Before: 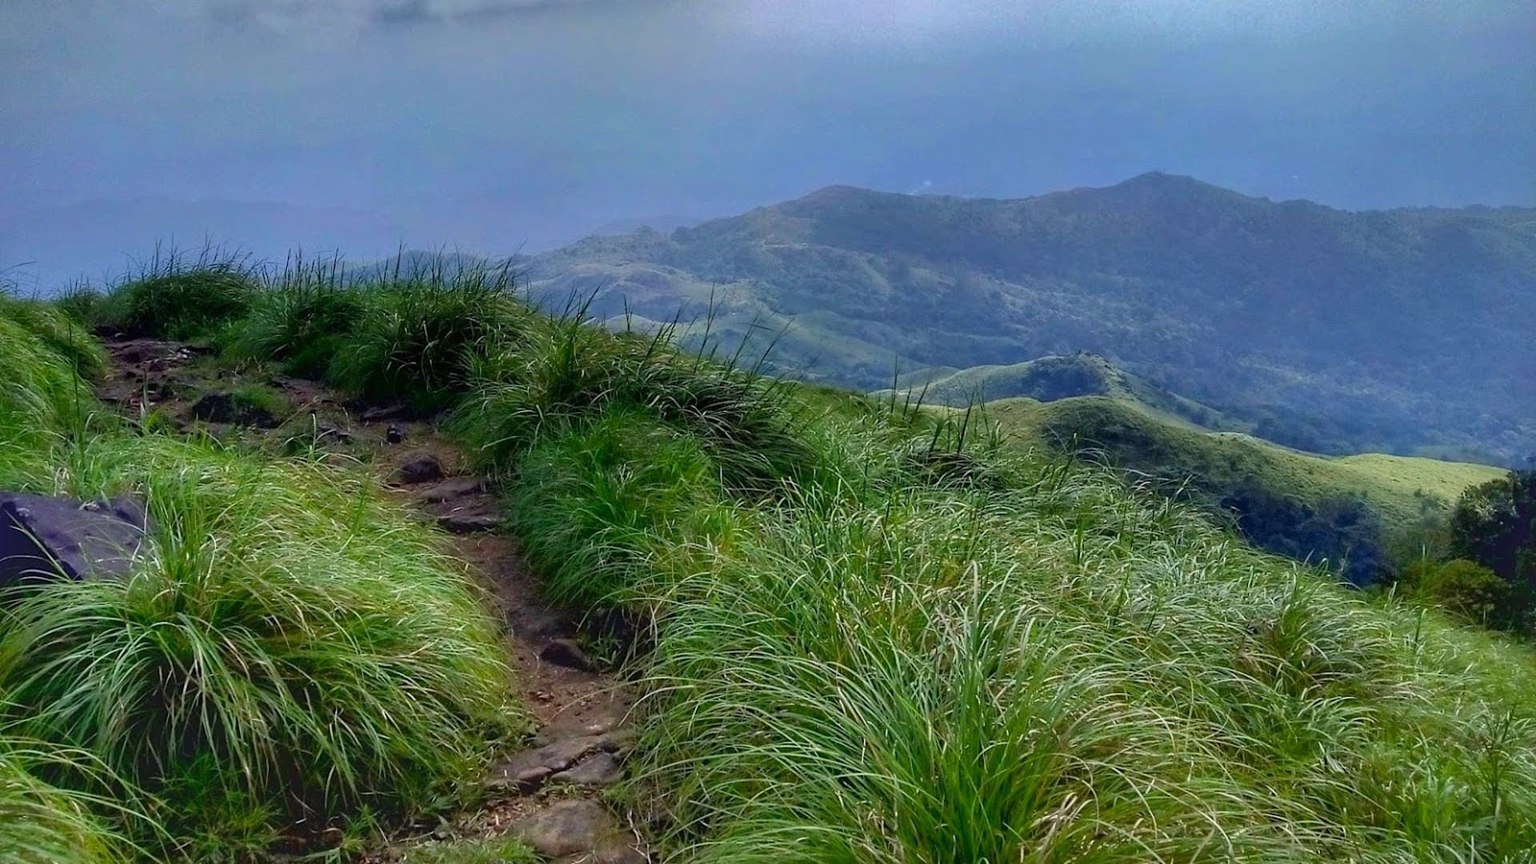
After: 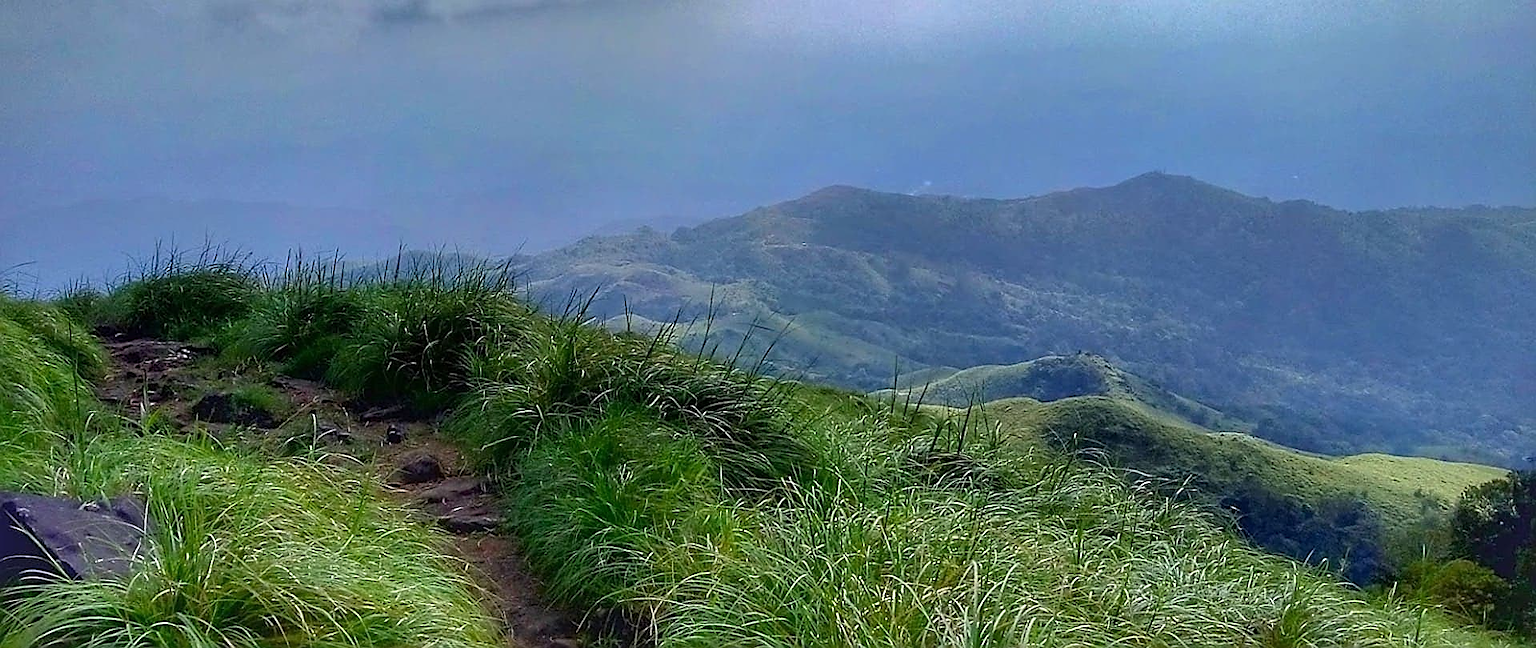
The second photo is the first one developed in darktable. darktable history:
crop: bottom 24.992%
sharpen: radius 1.407, amount 1.237, threshold 0.8
